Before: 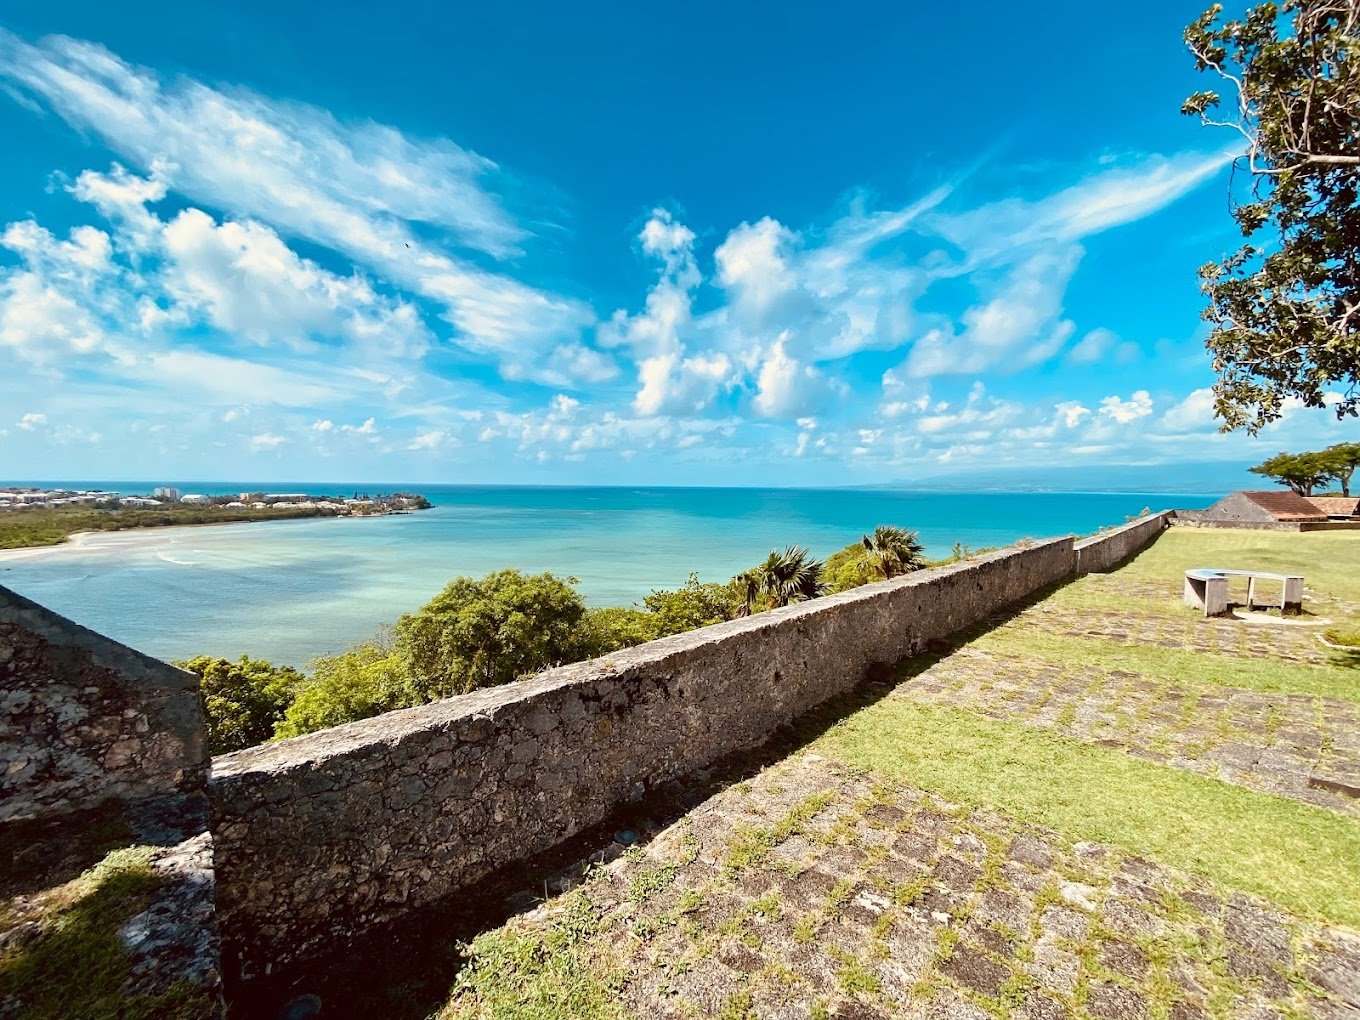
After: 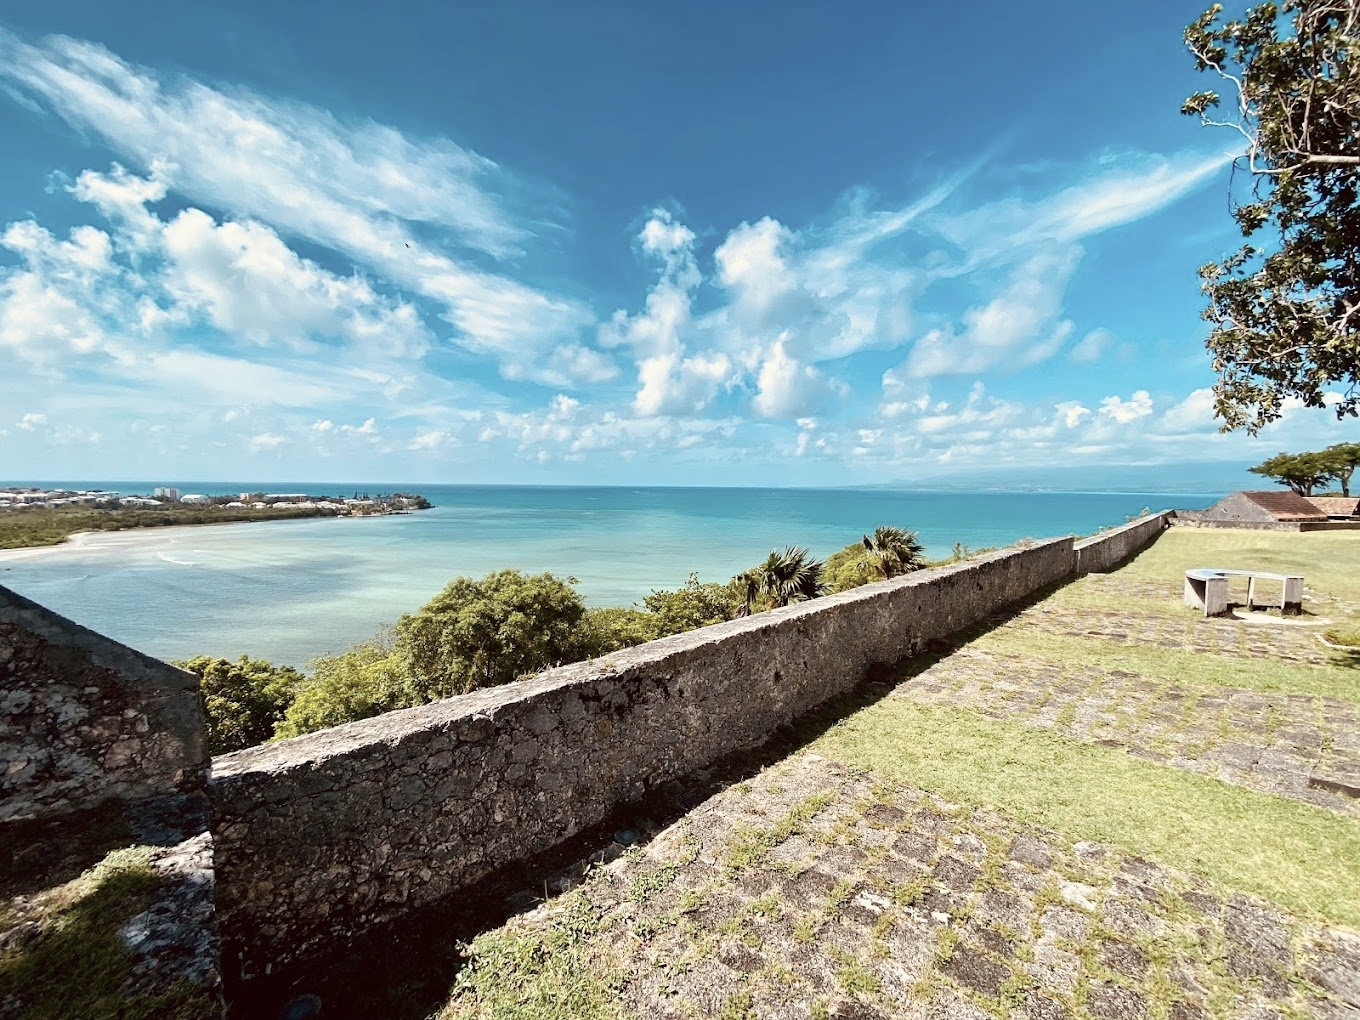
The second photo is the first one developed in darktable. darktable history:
contrast brightness saturation: contrast 0.1, saturation -0.3
tone equalizer: on, module defaults
